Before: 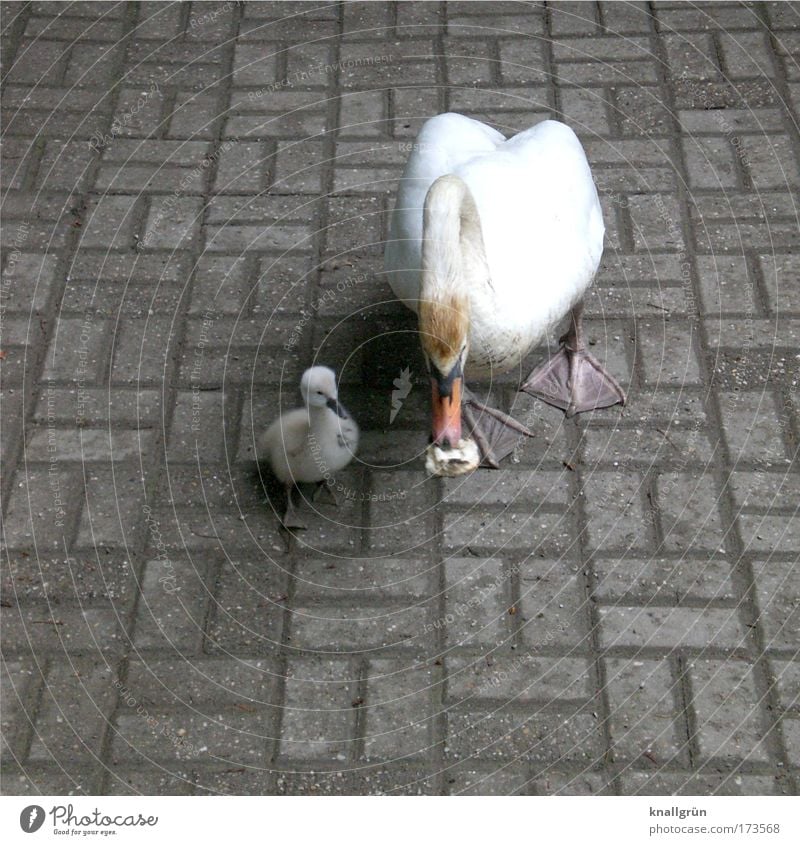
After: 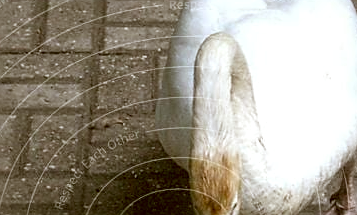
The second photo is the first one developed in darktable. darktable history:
crop: left 28.709%, top 16.81%, right 26.587%, bottom 57.647%
color correction: highlights a* -0.543, highlights b* 0.167, shadows a* 5.21, shadows b* 20.76
local contrast: on, module defaults
sharpen: radius 1.932
exposure: compensate highlight preservation false
